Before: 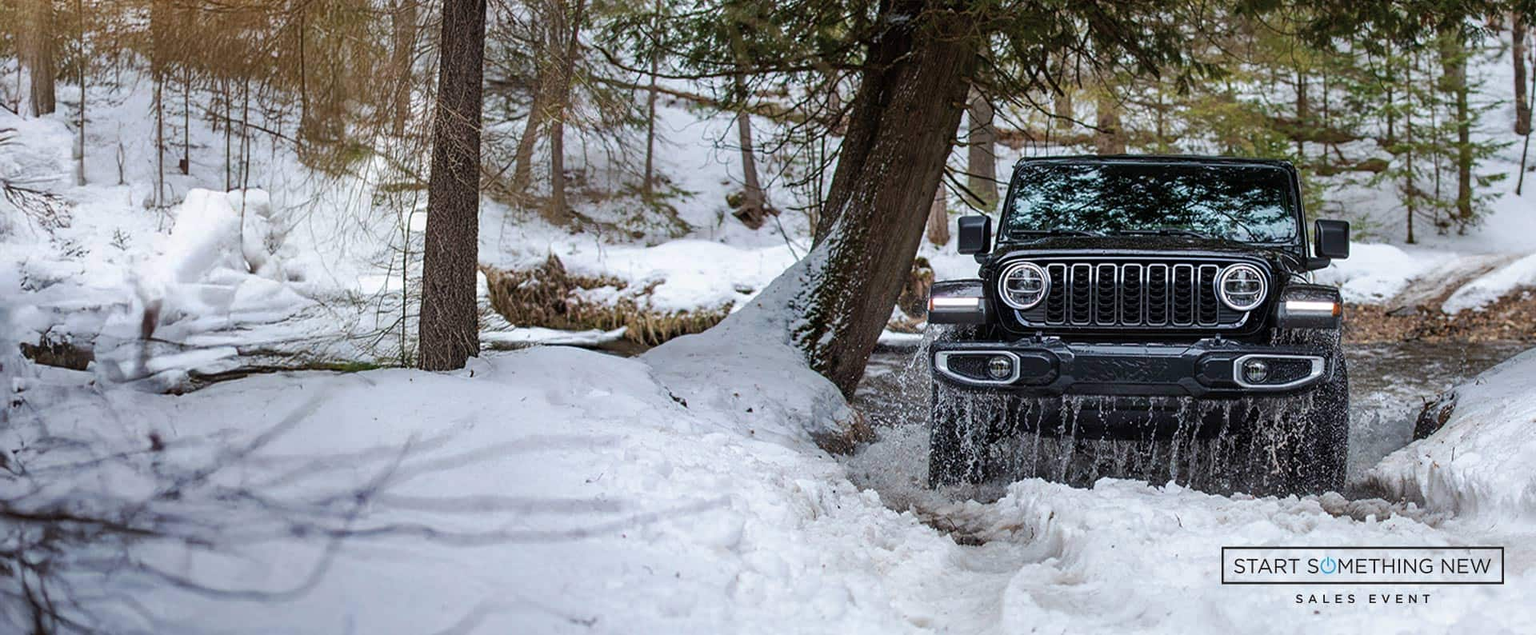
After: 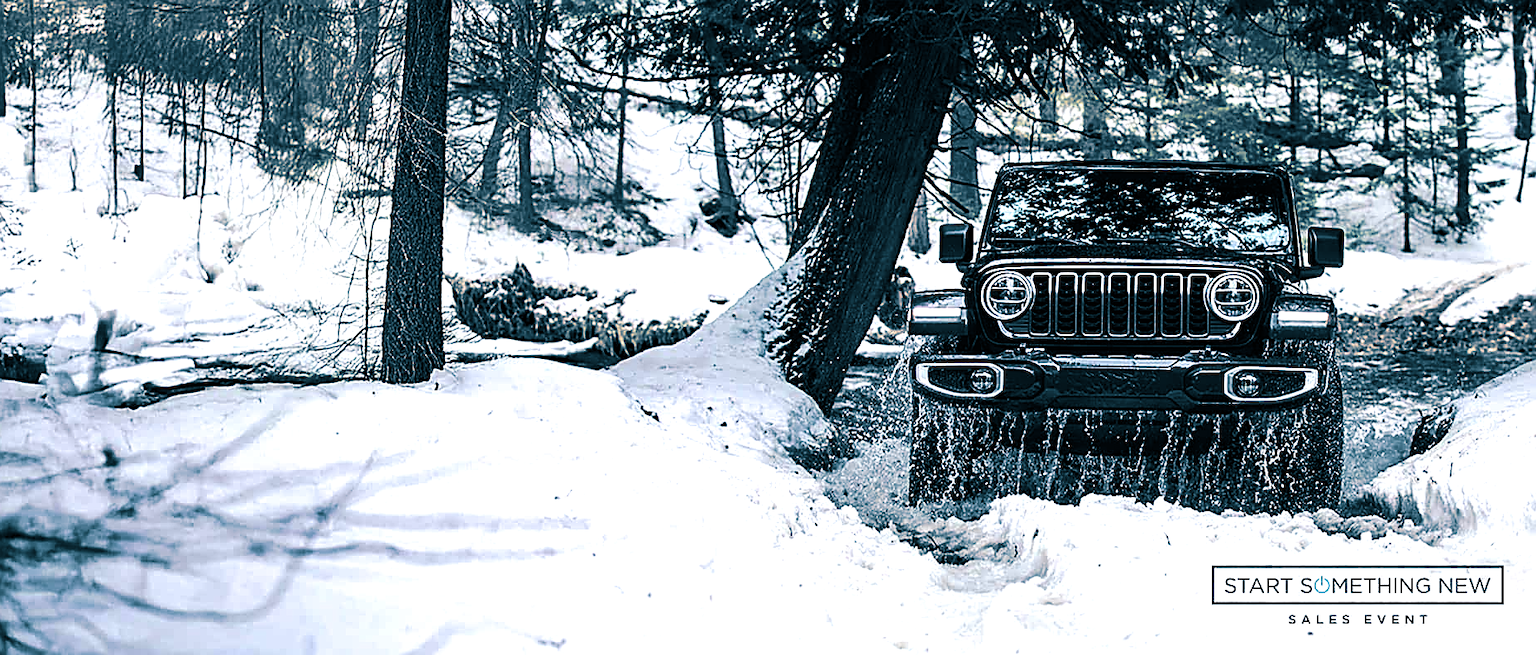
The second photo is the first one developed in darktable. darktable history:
crop and rotate: left 3.238%
tone equalizer: -8 EV -1.08 EV, -7 EV -1.01 EV, -6 EV -0.867 EV, -5 EV -0.578 EV, -3 EV 0.578 EV, -2 EV 0.867 EV, -1 EV 1.01 EV, +0 EV 1.08 EV, edges refinement/feathering 500, mask exposure compensation -1.57 EV, preserve details no
sharpen: amount 0.75
split-toning: shadows › hue 212.4°, balance -70
